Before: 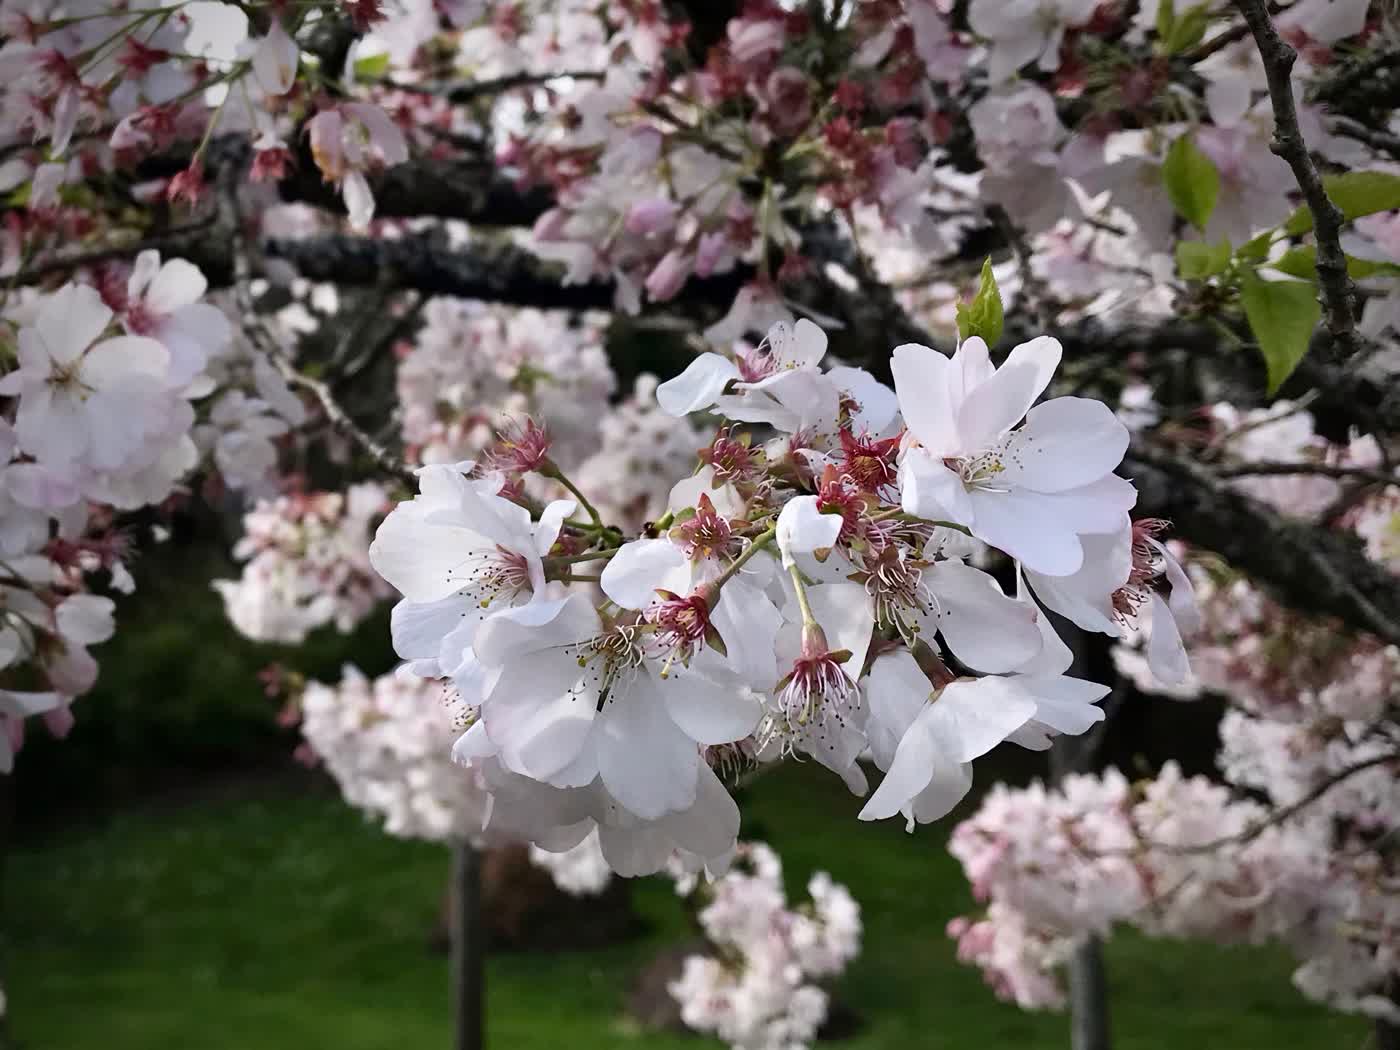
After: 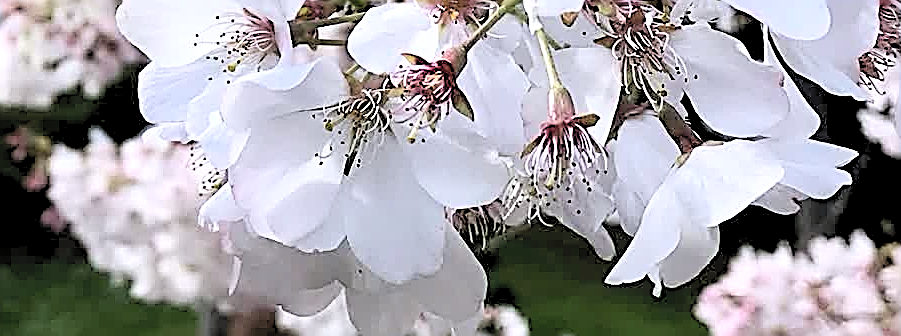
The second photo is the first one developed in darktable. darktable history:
crop: left 18.091%, top 51.13%, right 17.525%, bottom 16.85%
white balance: red 0.983, blue 1.036
sharpen: amount 1.861
rgb levels: levels [[0.01, 0.419, 0.839], [0, 0.5, 1], [0, 0.5, 1]]
contrast brightness saturation: contrast 0.14, brightness 0.21
